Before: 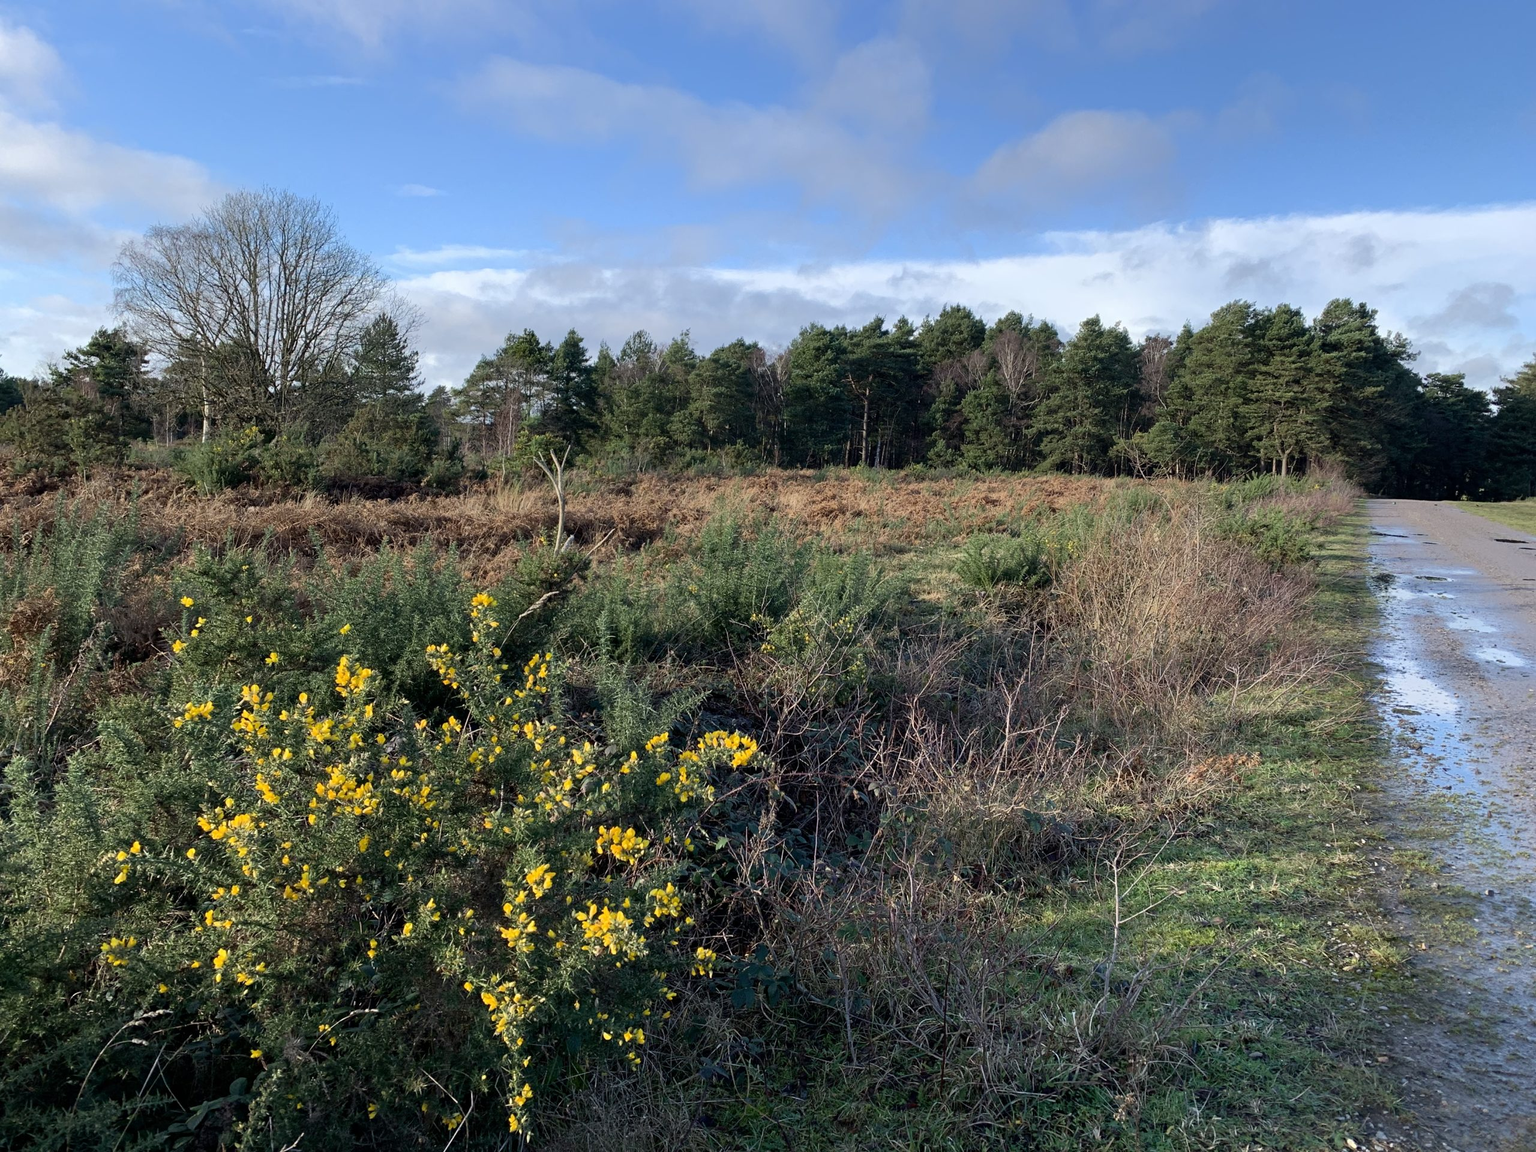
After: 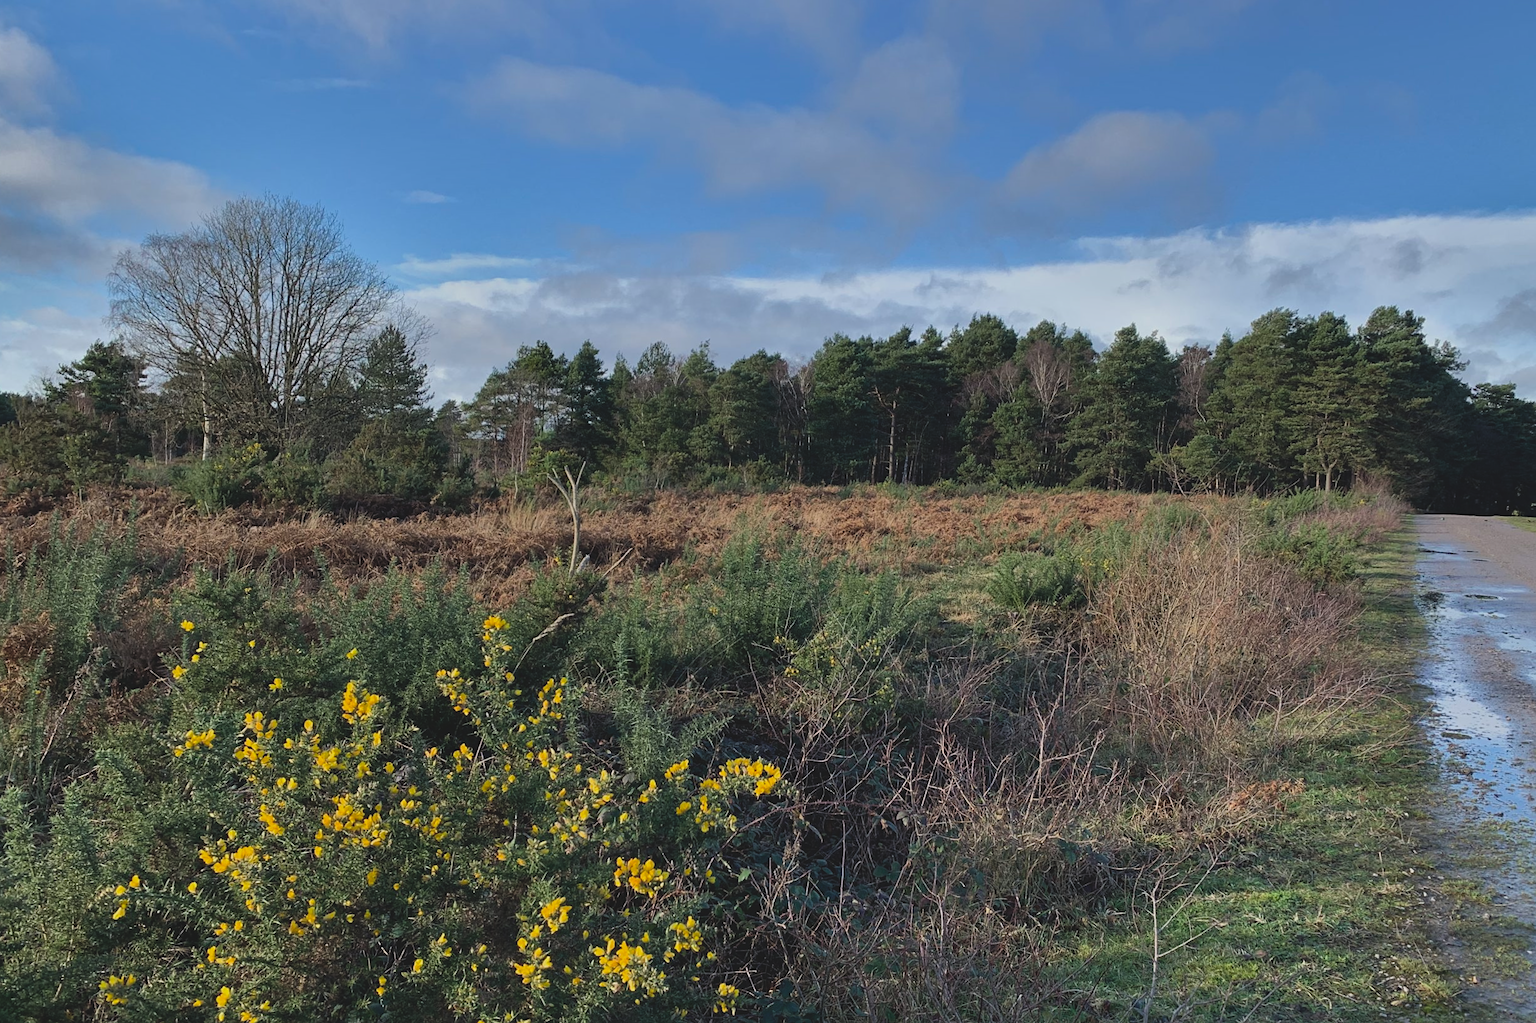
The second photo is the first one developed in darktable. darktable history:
crop and rotate: angle 0.2°, left 0.275%, right 3.127%, bottom 14.18%
exposure: black level correction -0.015, exposure -0.5 EV, compensate highlight preservation false
sharpen: amount 0.2
shadows and highlights: shadows 24.5, highlights -78.15, soften with gaussian
